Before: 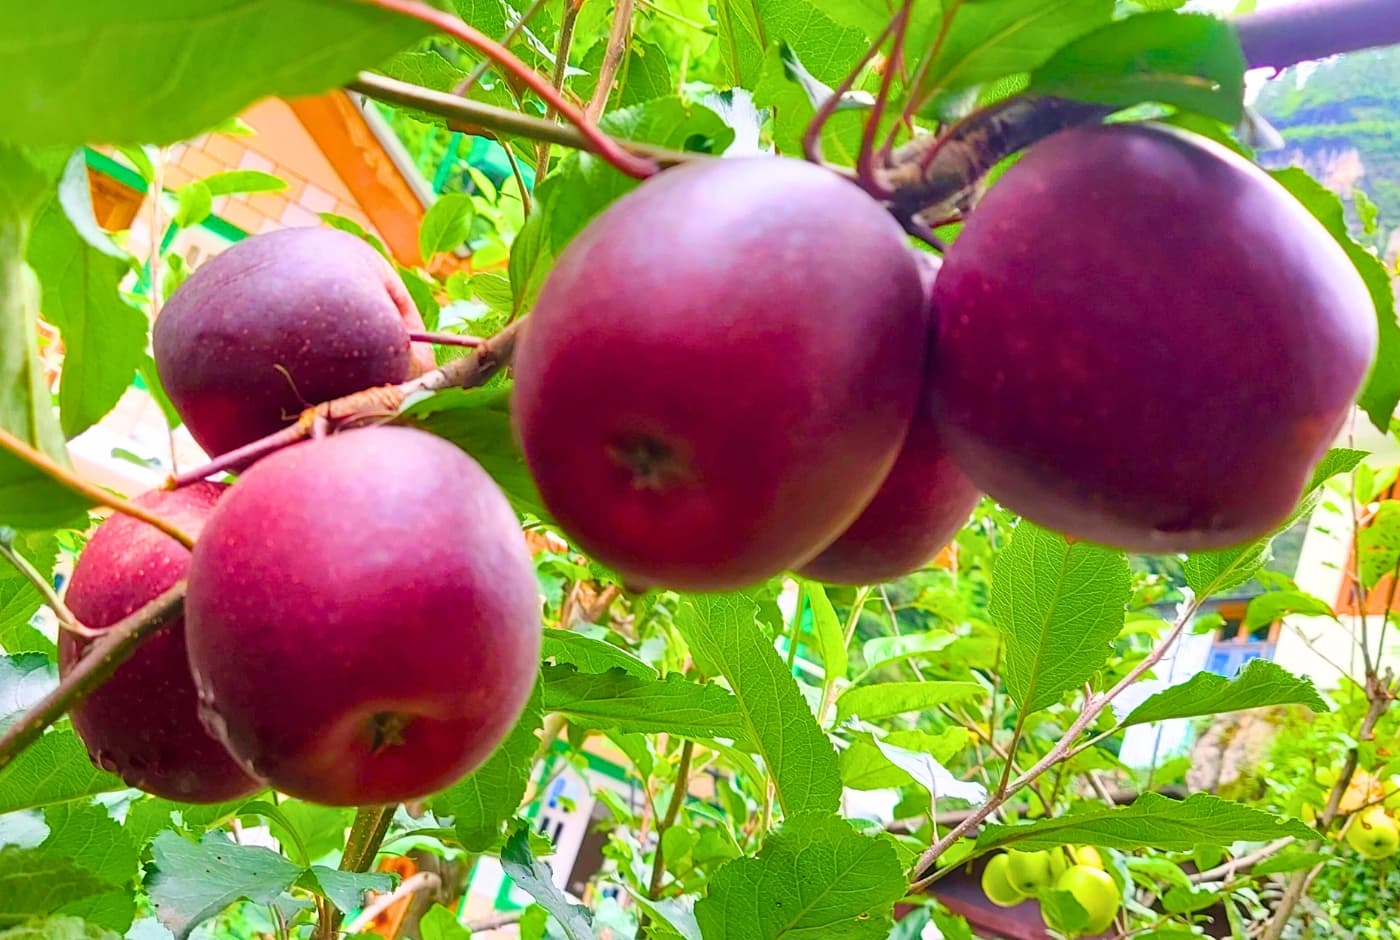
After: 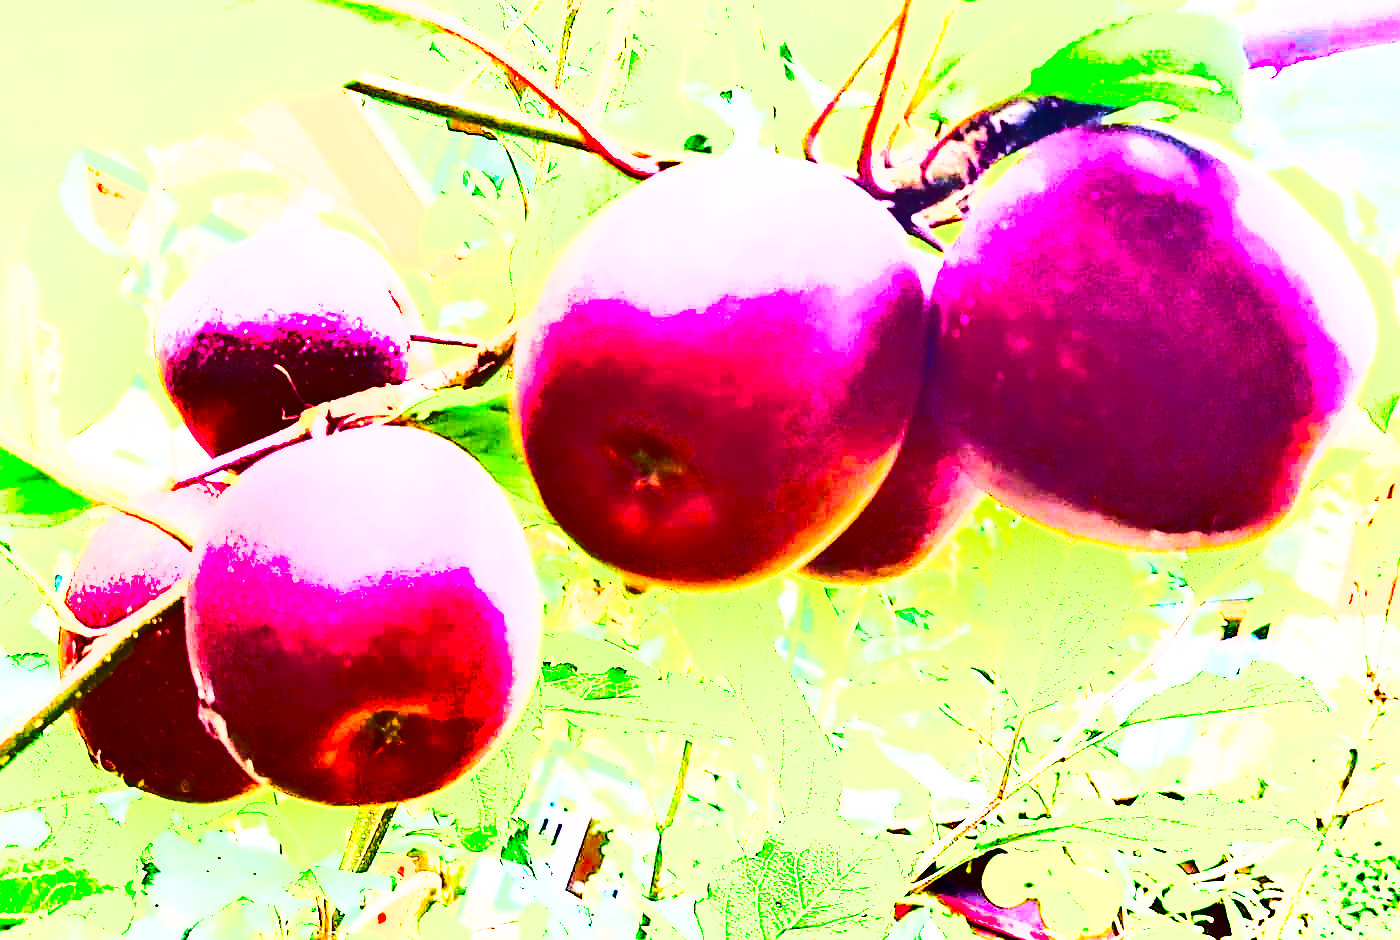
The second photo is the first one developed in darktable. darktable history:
exposure: black level correction 0.01, exposure 1 EV, compensate highlight preservation false
tone equalizer: -8 EV -0.417 EV, -7 EV -0.401 EV, -6 EV -0.331 EV, -5 EV -0.207 EV, -3 EV 0.191 EV, -2 EV 0.355 EV, -1 EV 0.368 EV, +0 EV 0.423 EV, mask exposure compensation -0.501 EV
shadows and highlights: radius 108.99, shadows 40.72, highlights -71.62, low approximation 0.01, soften with gaussian
base curve: curves: ch0 [(0, 0.015) (0.085, 0.116) (0.134, 0.298) (0.19, 0.545) (0.296, 0.764) (0.599, 0.982) (1, 1)]
sharpen: on, module defaults
velvia: on, module defaults
color balance rgb: perceptual saturation grading › global saturation 16.069%, perceptual brilliance grading › global brilliance 12.714%, perceptual brilliance grading › highlights 15.301%, global vibrance 20%
